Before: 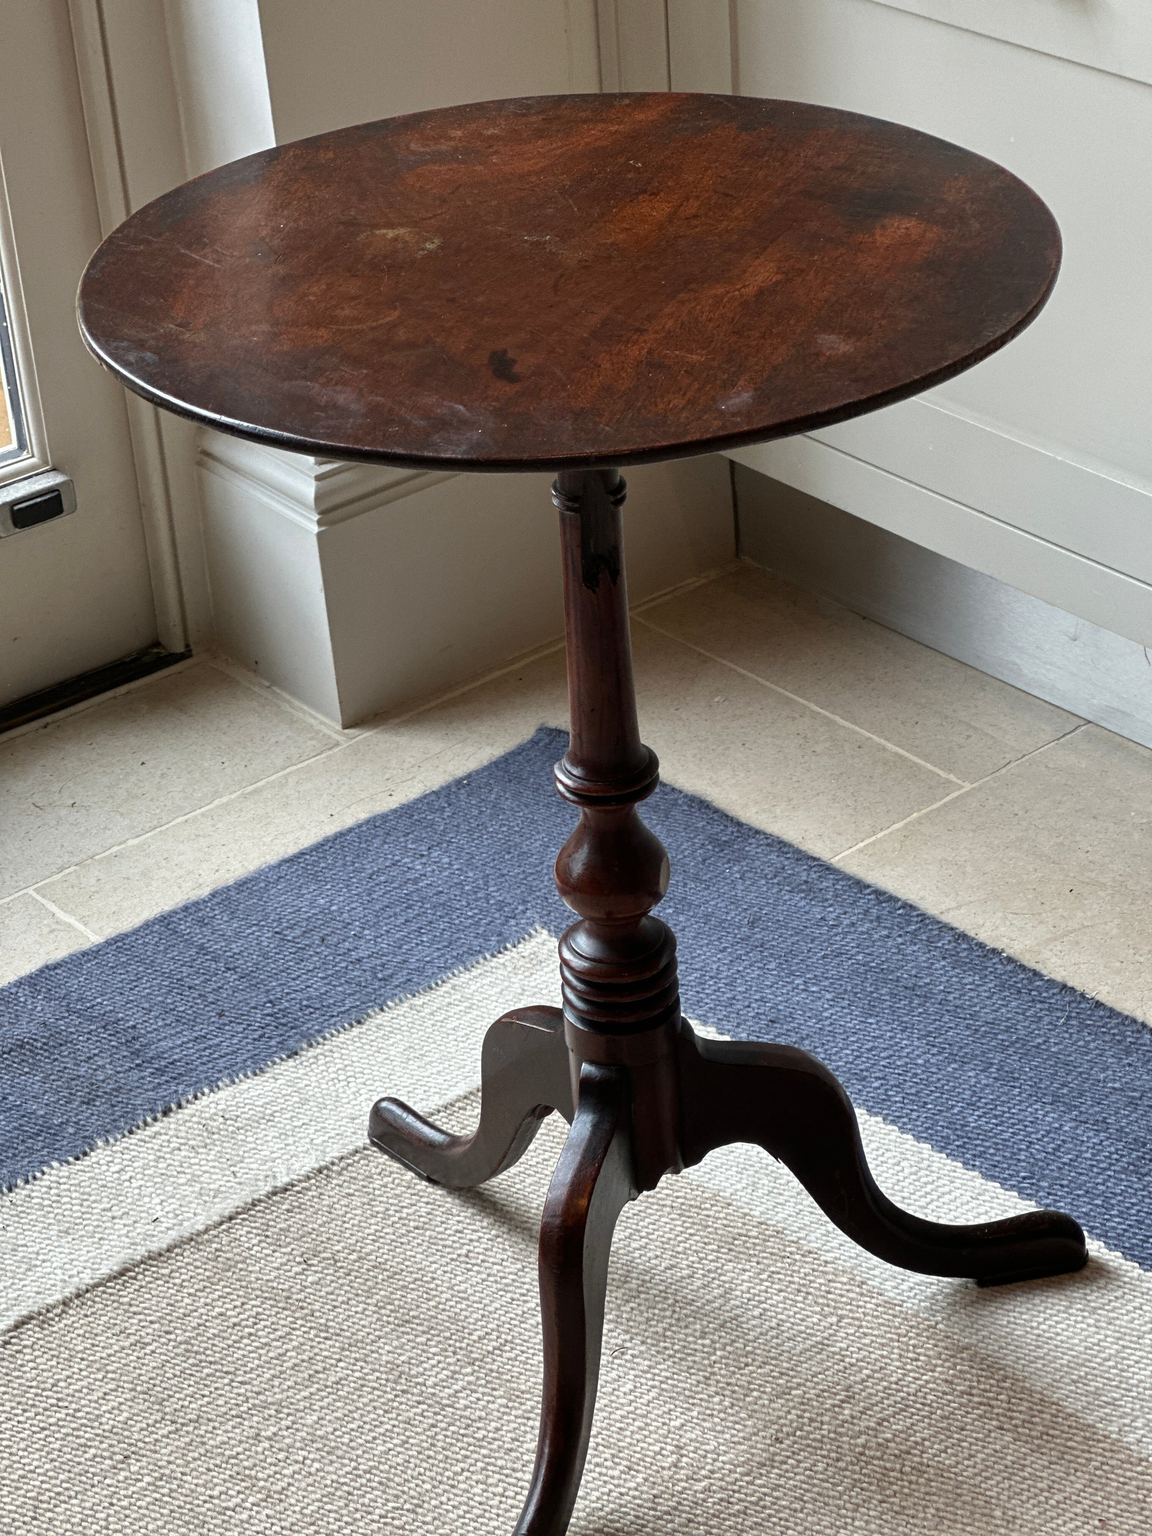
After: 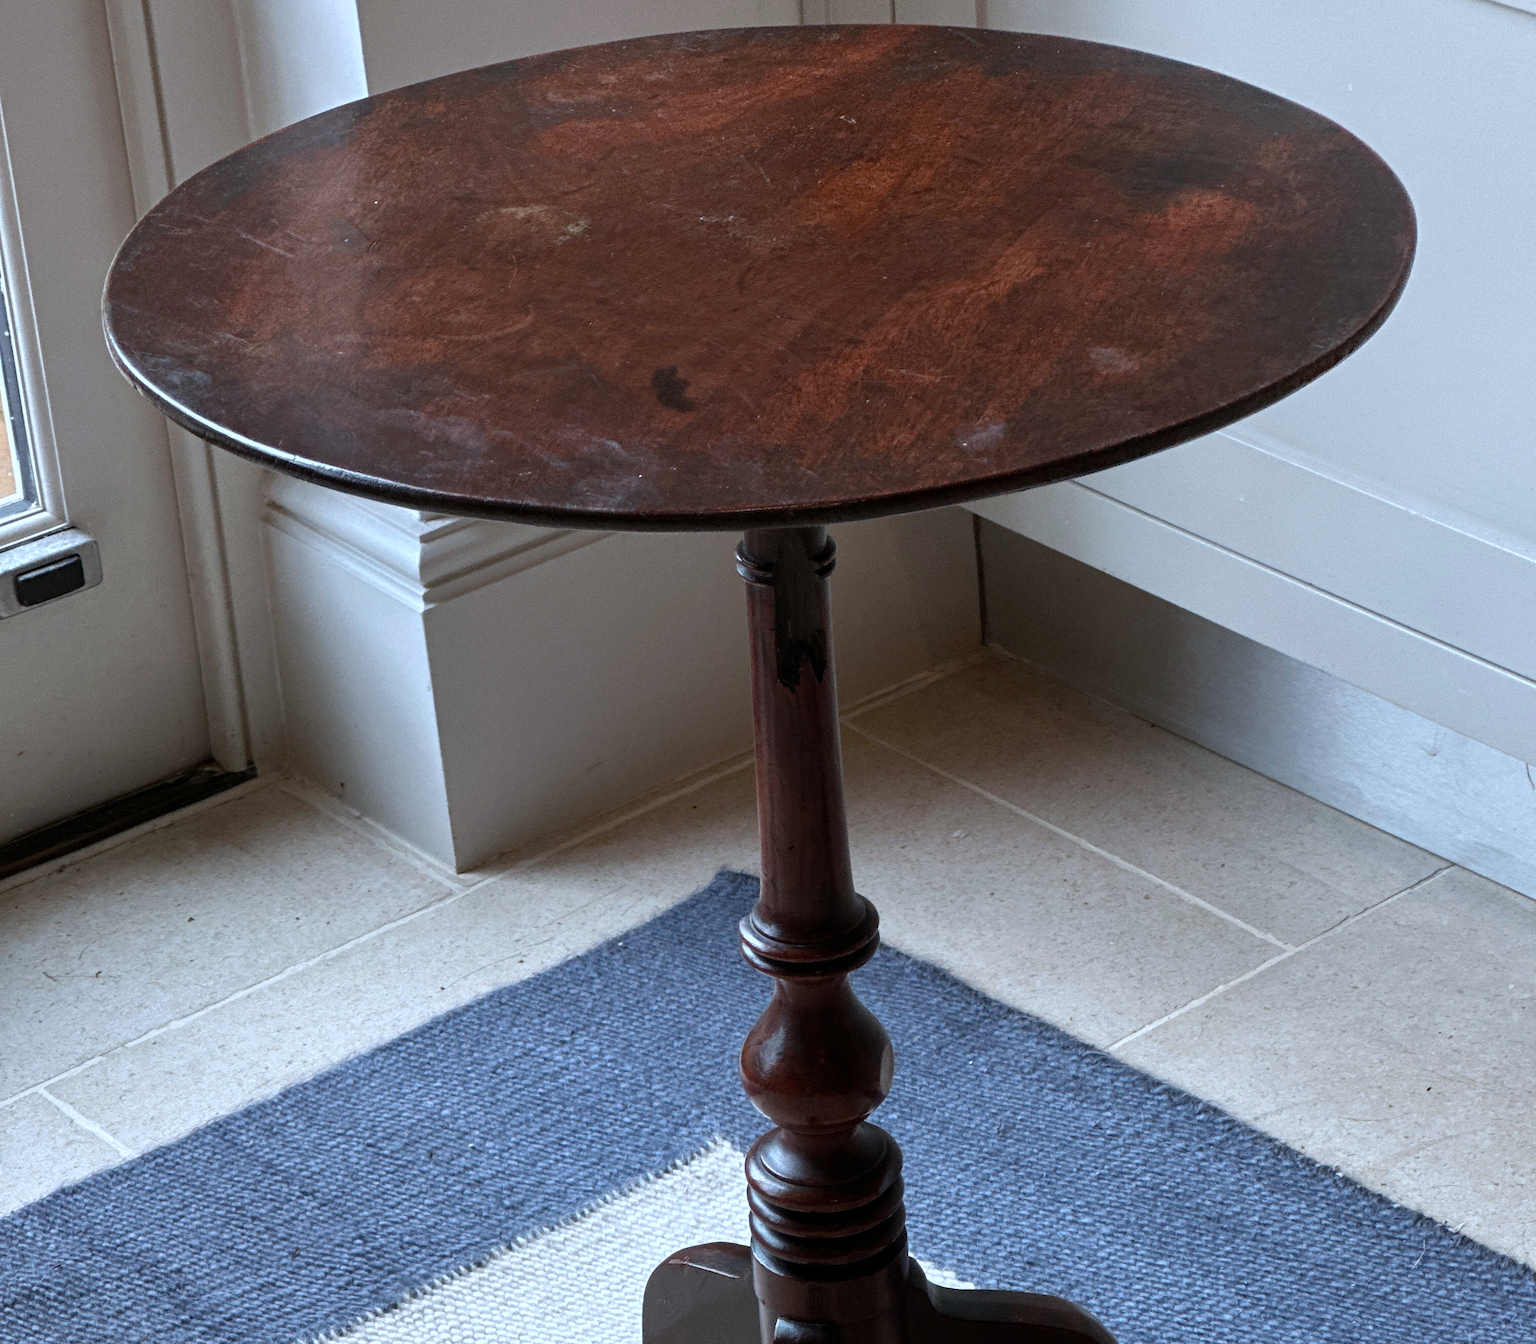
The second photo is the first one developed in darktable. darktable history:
crop and rotate: top 4.848%, bottom 29.503%
color correction: highlights a* -2.24, highlights b* -18.1
